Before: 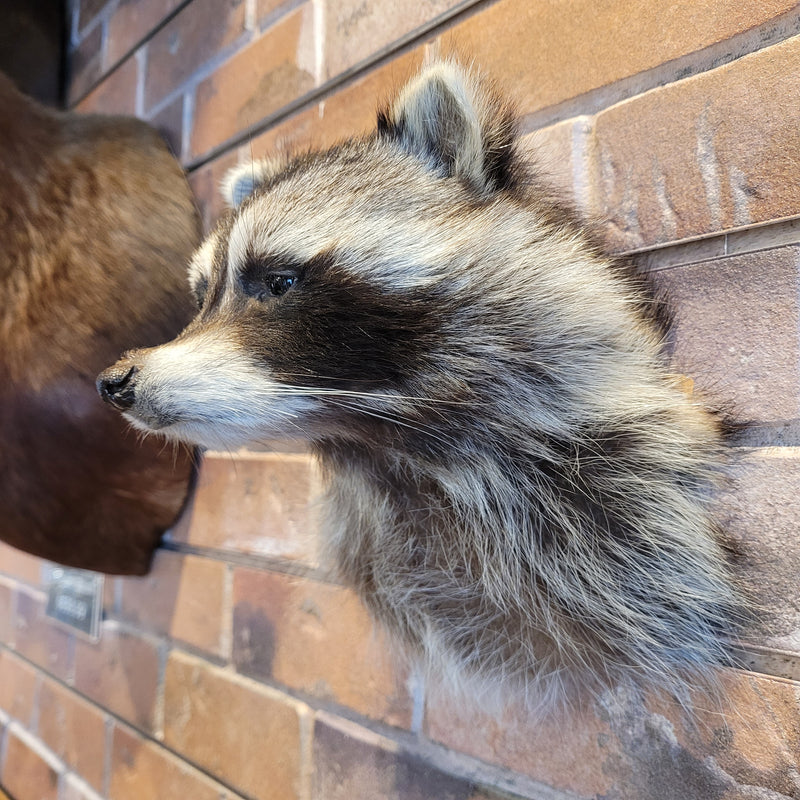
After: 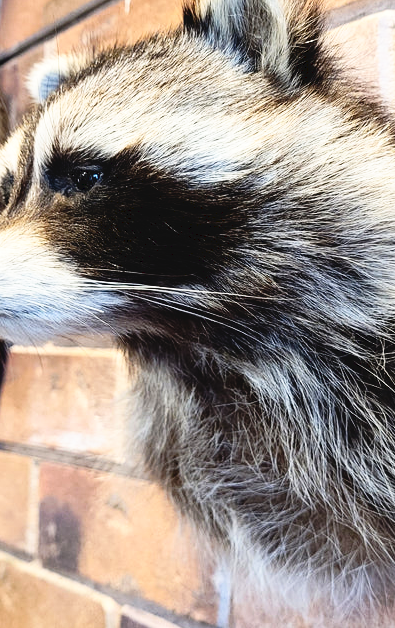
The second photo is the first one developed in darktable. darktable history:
contrast brightness saturation: contrast 0.22
crop and rotate: angle 0.02°, left 24.353%, top 13.219%, right 26.156%, bottom 8.224%
tone curve: curves: ch0 [(0, 0) (0.003, 0.047) (0.011, 0.047) (0.025, 0.047) (0.044, 0.049) (0.069, 0.051) (0.1, 0.062) (0.136, 0.086) (0.177, 0.125) (0.224, 0.178) (0.277, 0.246) (0.335, 0.324) (0.399, 0.407) (0.468, 0.48) (0.543, 0.57) (0.623, 0.675) (0.709, 0.772) (0.801, 0.876) (0.898, 0.963) (1, 1)], preserve colors none
